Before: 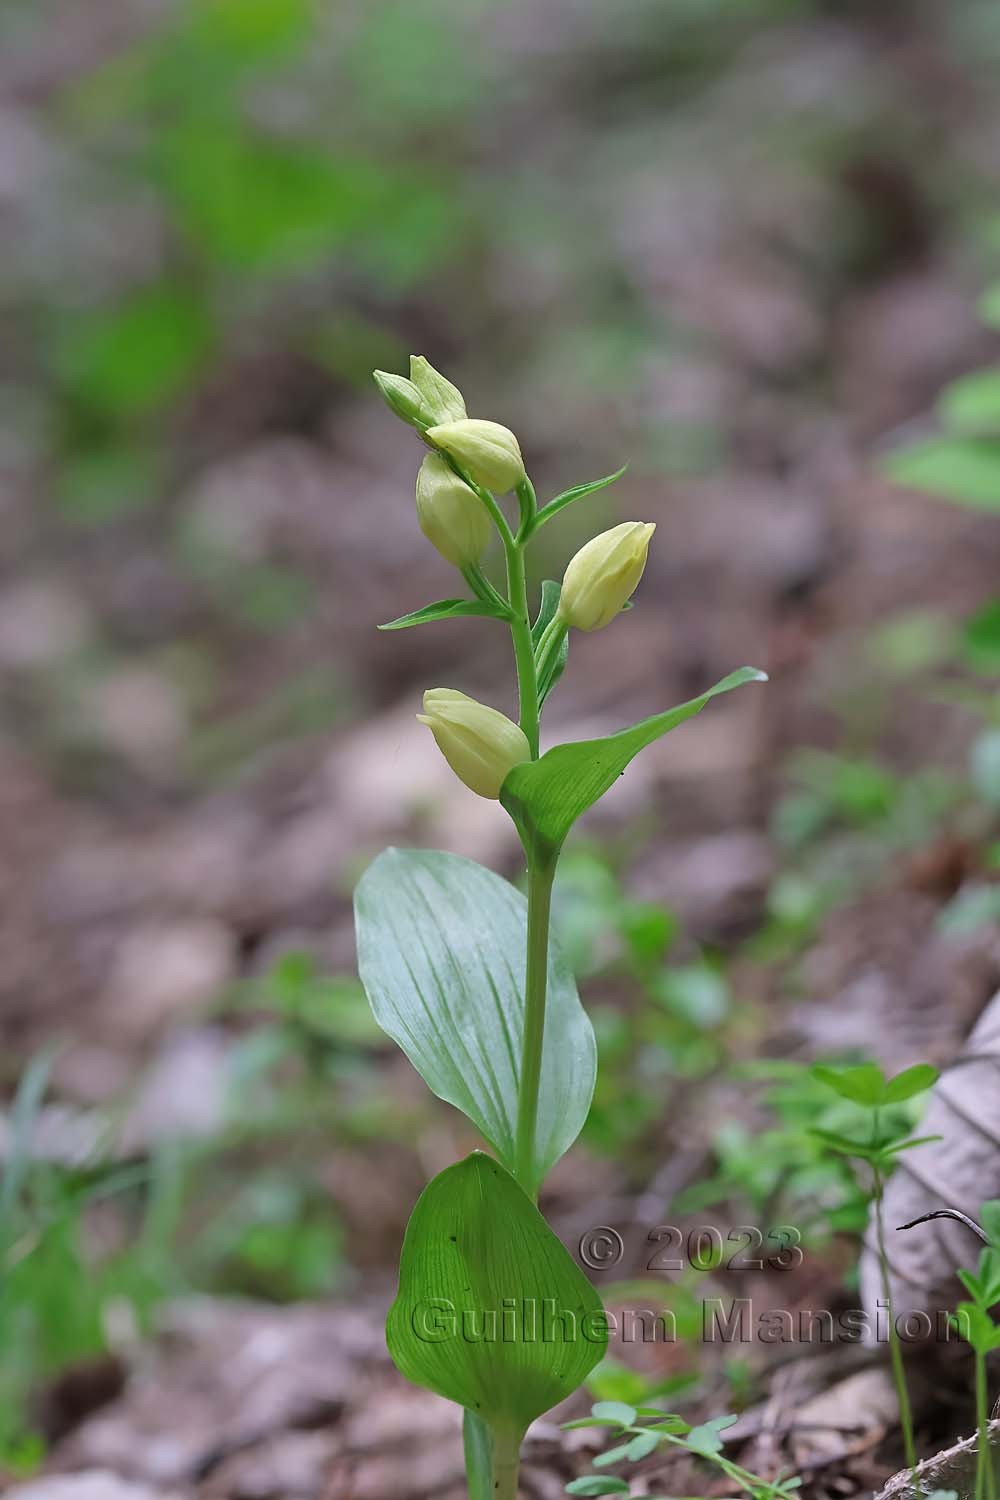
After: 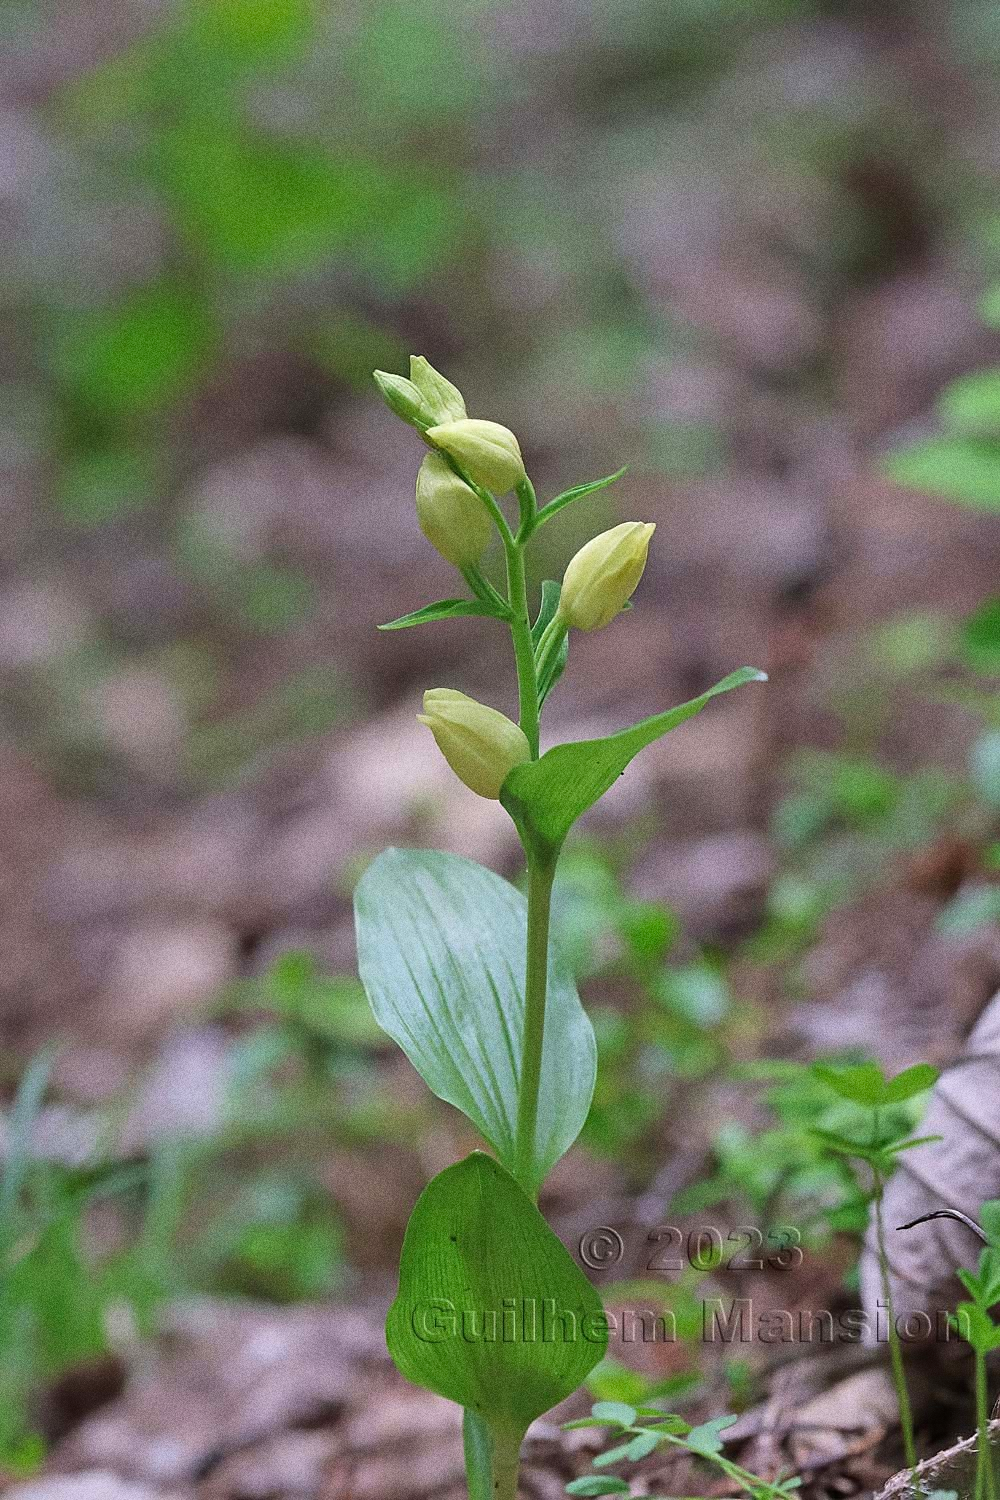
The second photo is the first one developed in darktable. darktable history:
velvia: strength 15%
grain: coarseness 0.09 ISO, strength 40%
